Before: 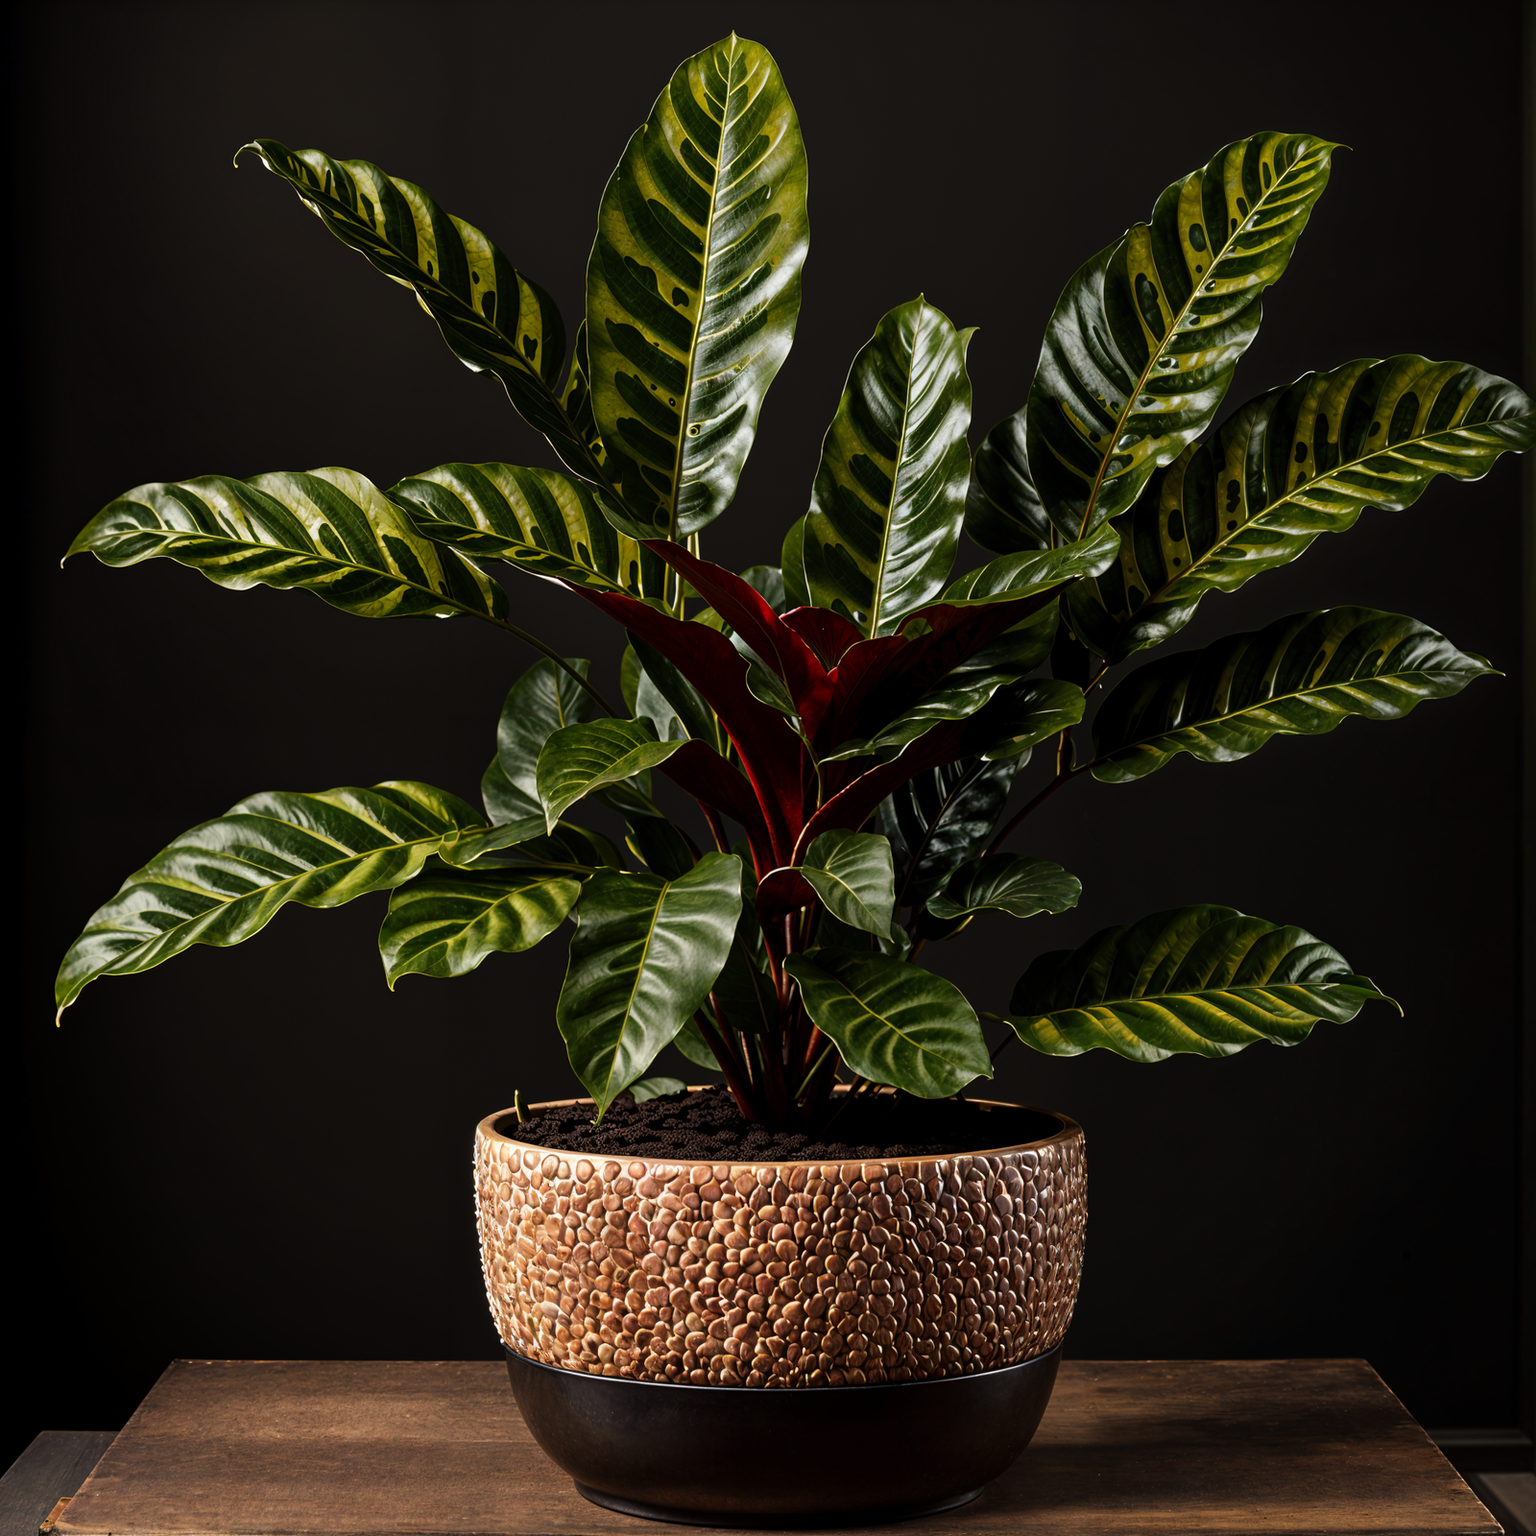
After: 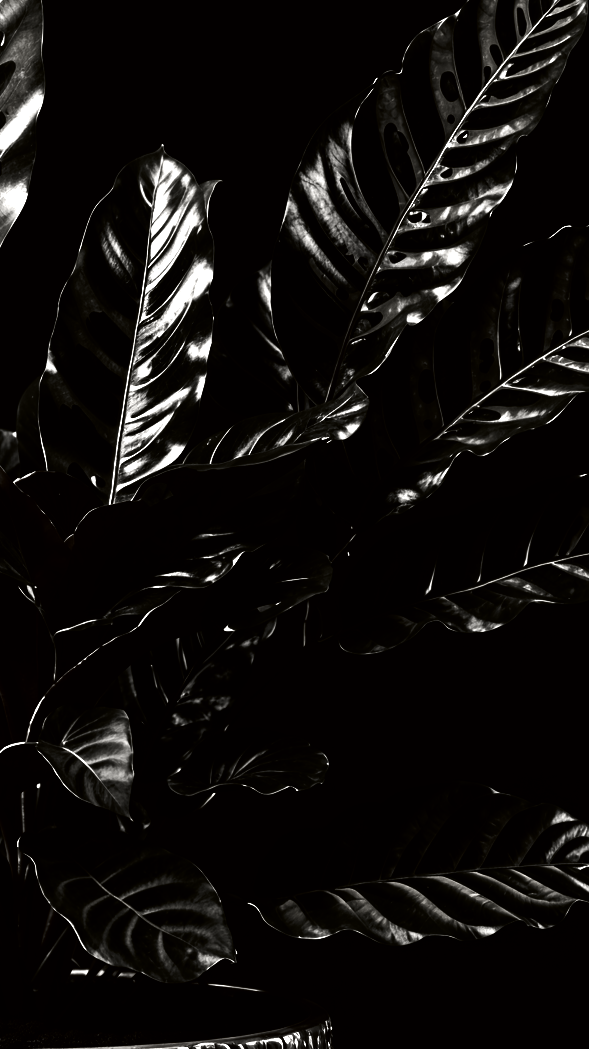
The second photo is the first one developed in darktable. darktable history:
crop and rotate: left 49.911%, top 10.098%, right 13.263%, bottom 24.291%
local contrast: mode bilateral grid, contrast 15, coarseness 35, detail 105%, midtone range 0.2
contrast brightness saturation: contrast 0.018, brightness -0.998, saturation -0.986
tone curve: curves: ch0 [(0, 0) (0.068, 0.031) (0.175, 0.132) (0.337, 0.304) (0.498, 0.511) (0.748, 0.762) (0.993, 0.954)]; ch1 [(0, 0) (0.294, 0.184) (0.359, 0.34) (0.362, 0.35) (0.43, 0.41) (0.476, 0.457) (0.499, 0.5) (0.529, 0.523) (0.677, 0.762) (1, 1)]; ch2 [(0, 0) (0.431, 0.419) (0.495, 0.502) (0.524, 0.534) (0.557, 0.56) (0.634, 0.654) (0.728, 0.722) (1, 1)], color space Lab, independent channels, preserve colors none
exposure: black level correction 0, exposure 1.104 EV, compensate exposure bias true, compensate highlight preservation false
color balance rgb: perceptual saturation grading › global saturation 9.659%, global vibrance 16.739%, saturation formula JzAzBz (2021)
